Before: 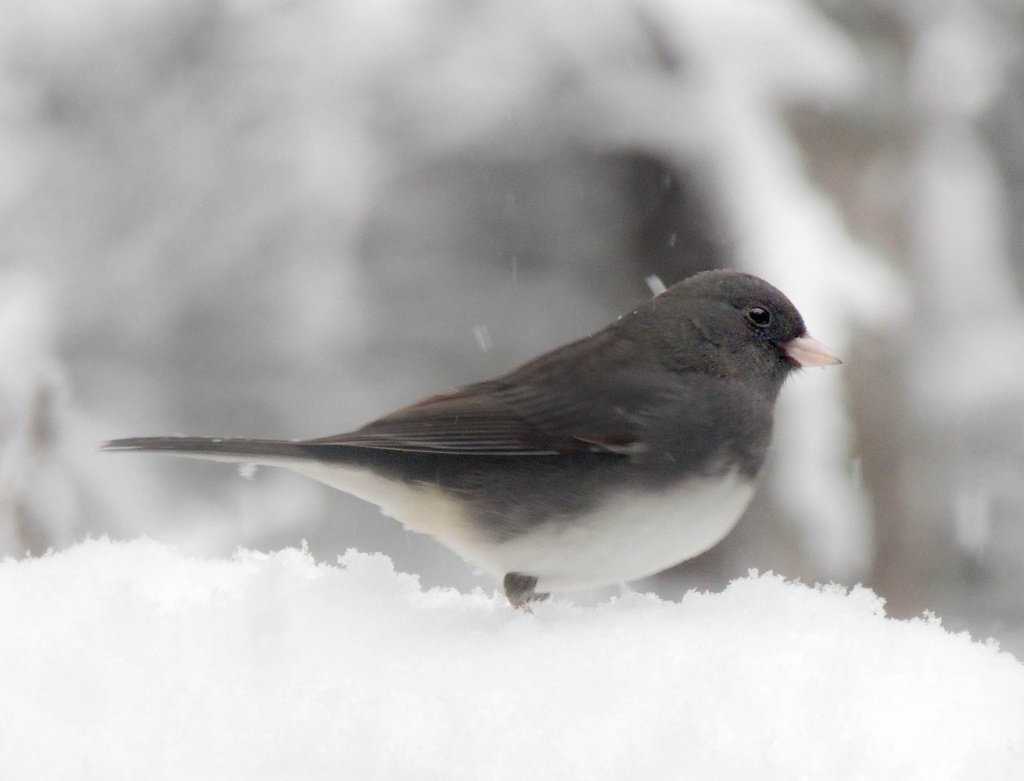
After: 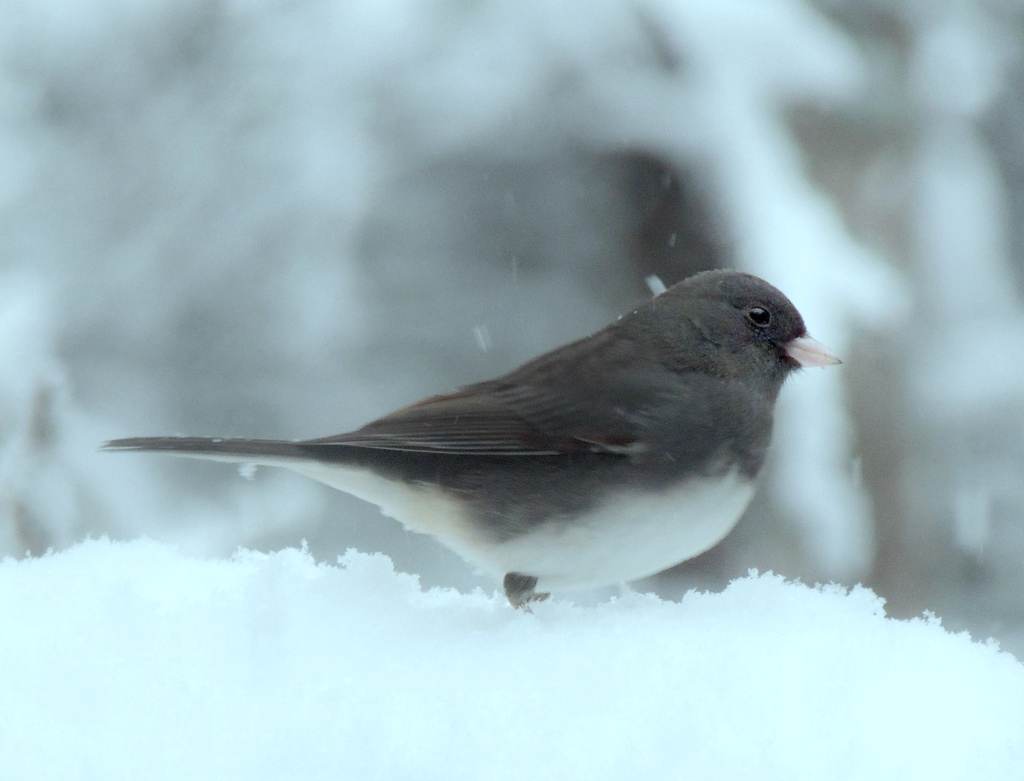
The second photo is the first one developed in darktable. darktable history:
color correction: highlights a* -10.16, highlights b* -9.87
